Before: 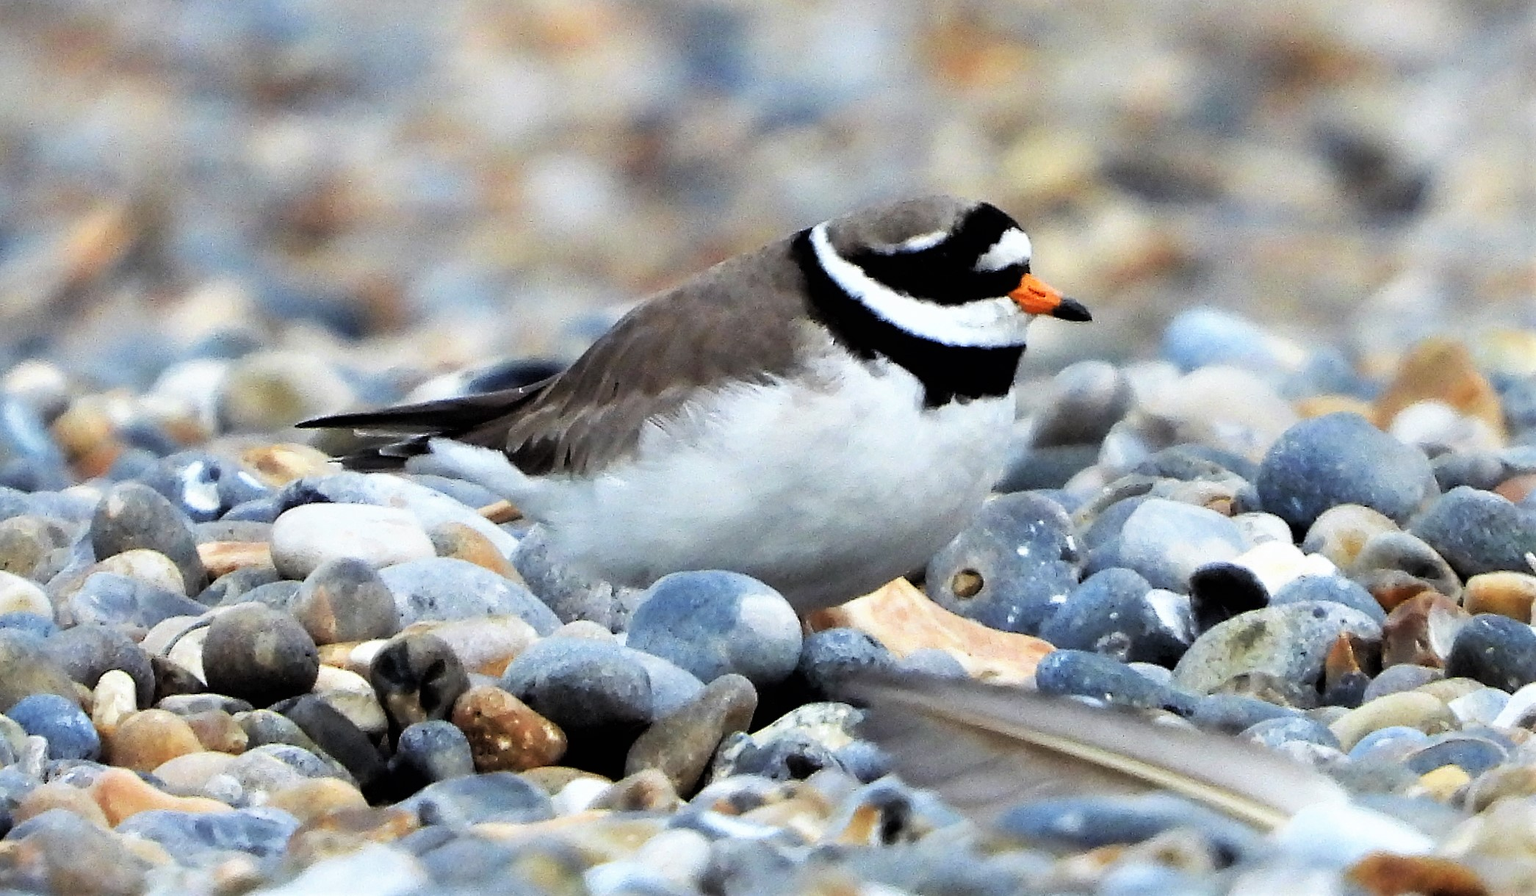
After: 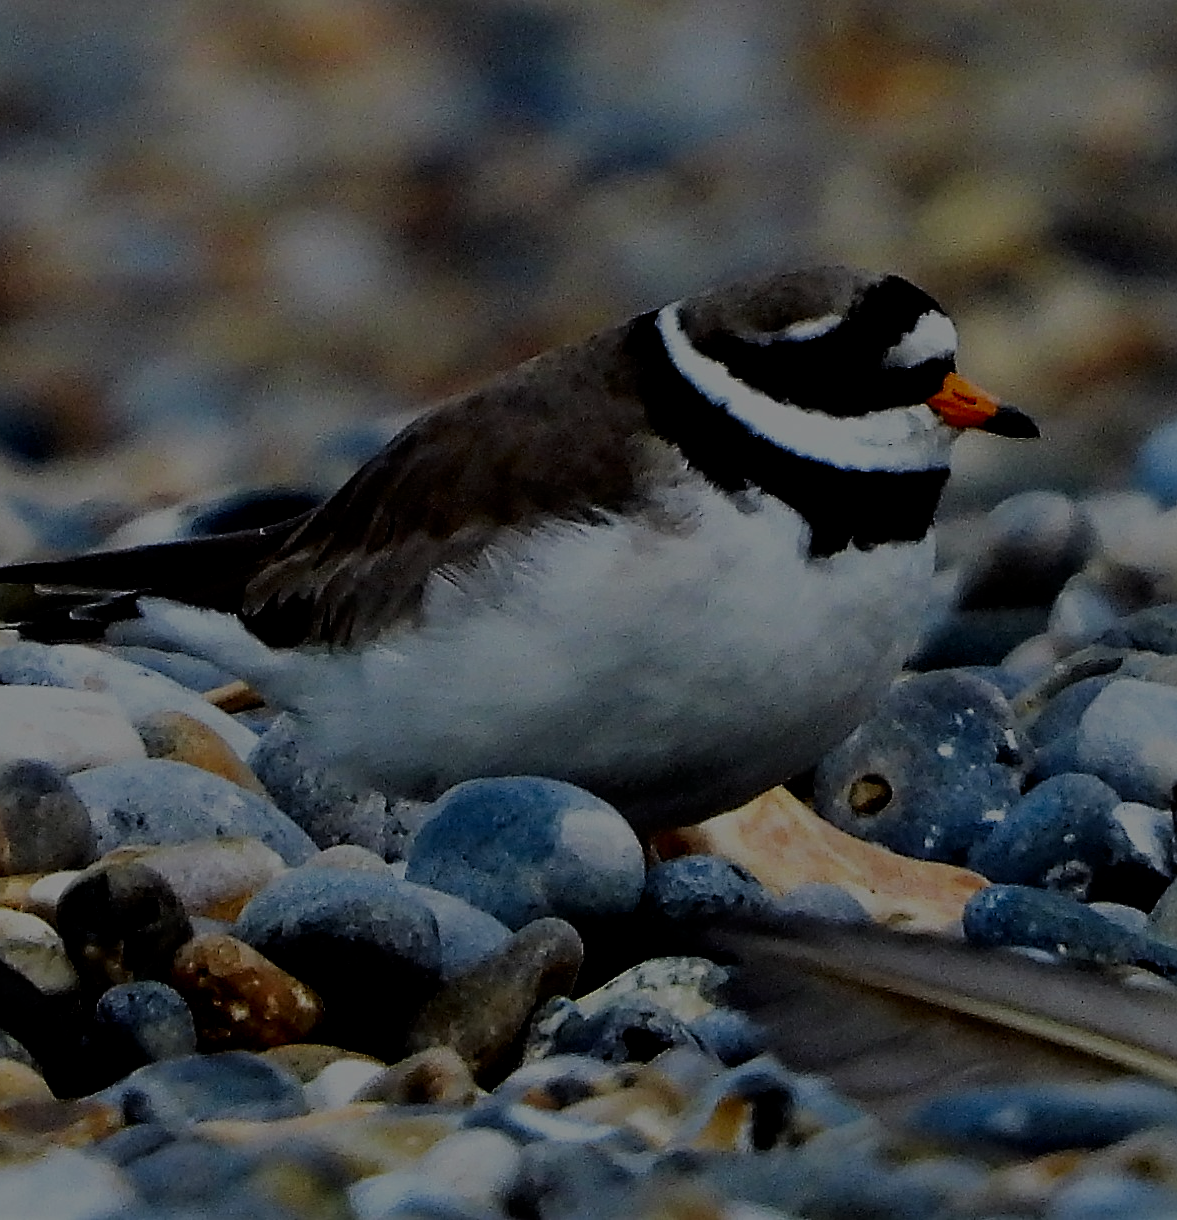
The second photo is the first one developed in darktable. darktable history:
exposure: exposure -1.367 EV, compensate highlight preservation false
sharpen: on, module defaults
crop: left 21.396%, right 22.296%
haze removal: compatibility mode true, adaptive false
filmic rgb: black relative exposure -5.07 EV, white relative exposure 3.97 EV, hardness 2.88, contrast 1.095, highlights saturation mix -20.76%
contrast brightness saturation: brightness -0.215, saturation 0.076
